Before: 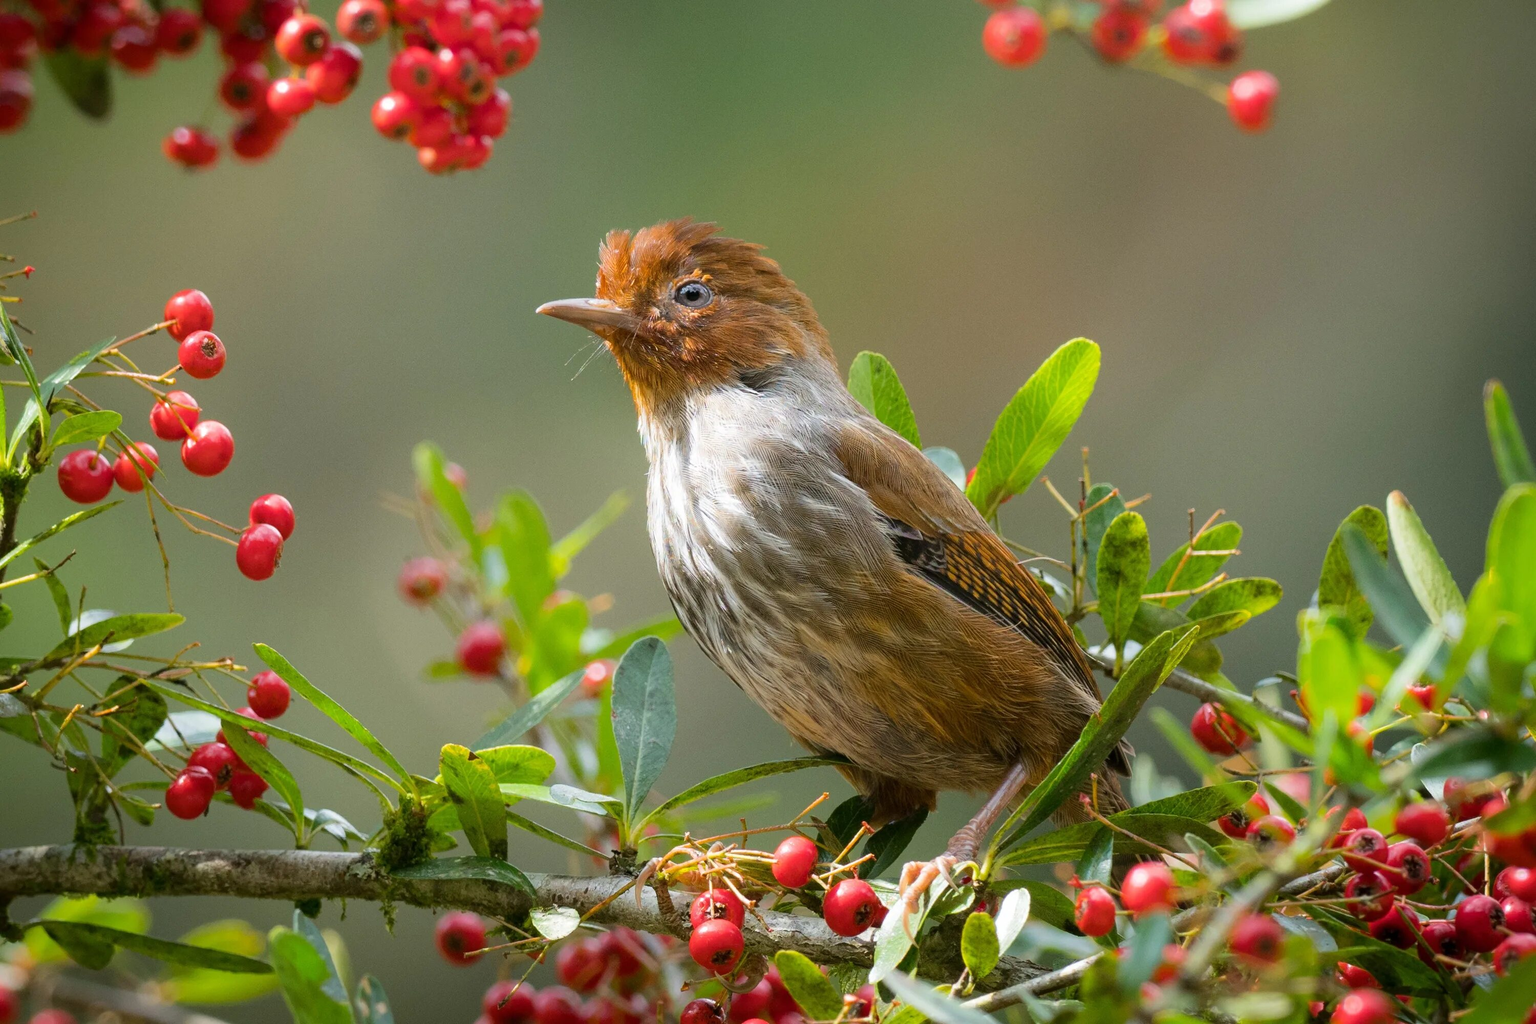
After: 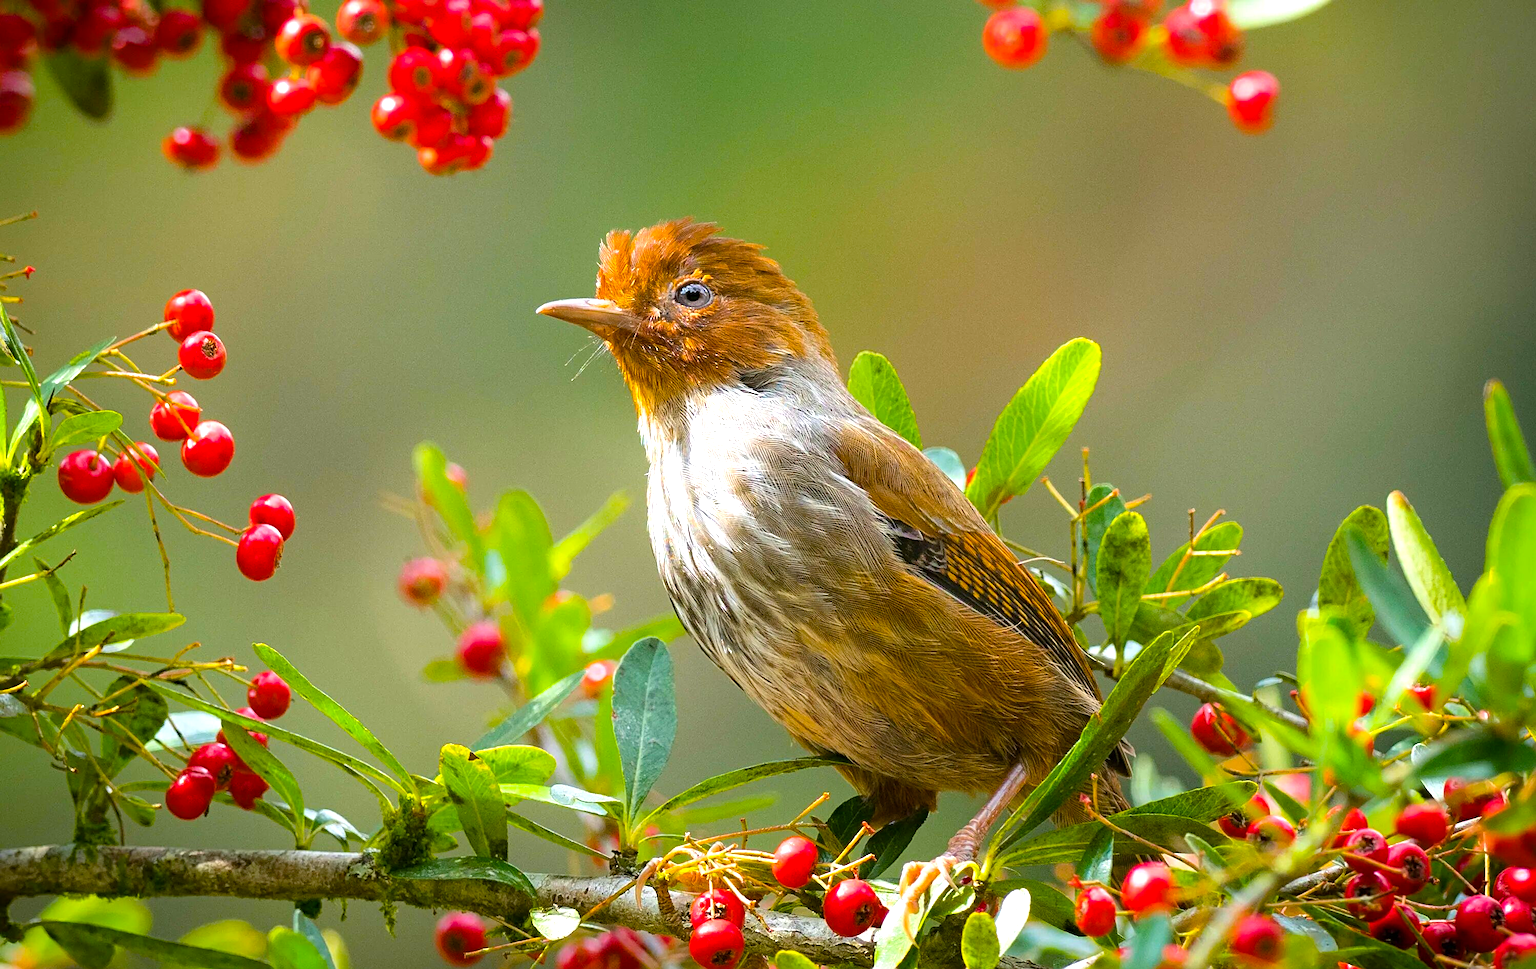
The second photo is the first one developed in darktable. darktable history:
crop and rotate: top 0.006%, bottom 5.287%
color balance rgb: perceptual saturation grading › global saturation 30.424%, global vibrance 20%
haze removal: adaptive false
sharpen: on, module defaults
exposure: exposure 0.602 EV, compensate highlight preservation false
